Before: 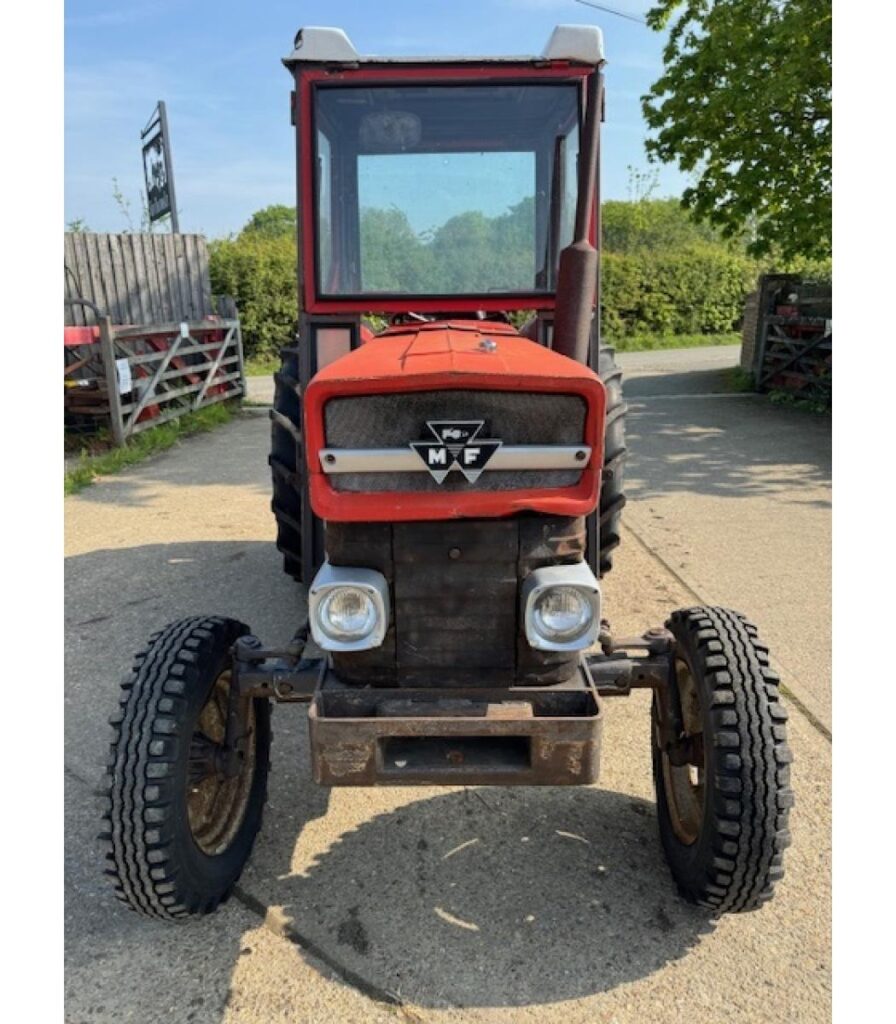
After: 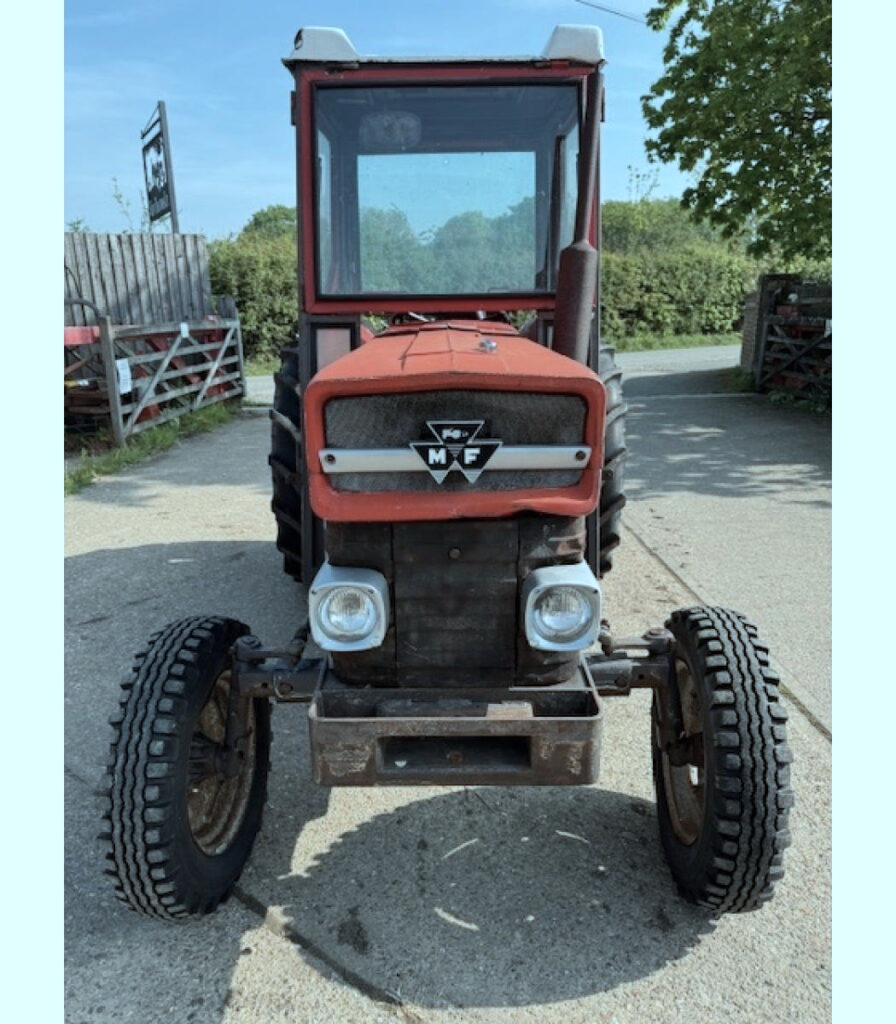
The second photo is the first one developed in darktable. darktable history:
color correction: highlights a* -12.64, highlights b* -18.1, saturation 0.7
contrast brightness saturation: contrast 0.05
